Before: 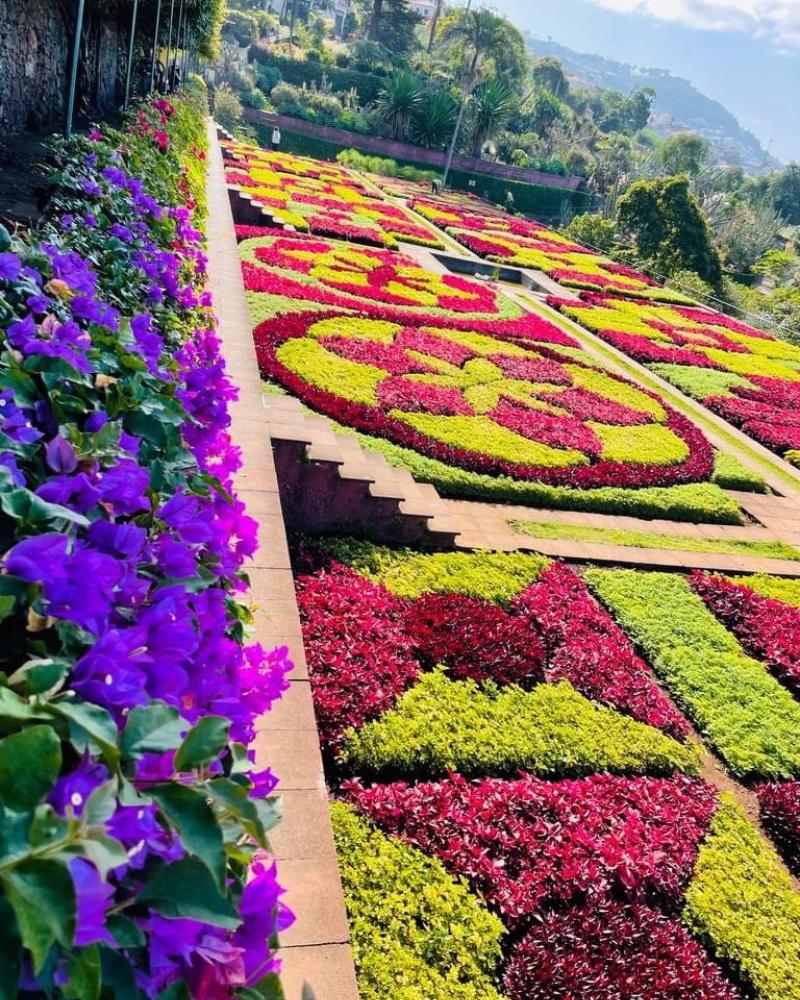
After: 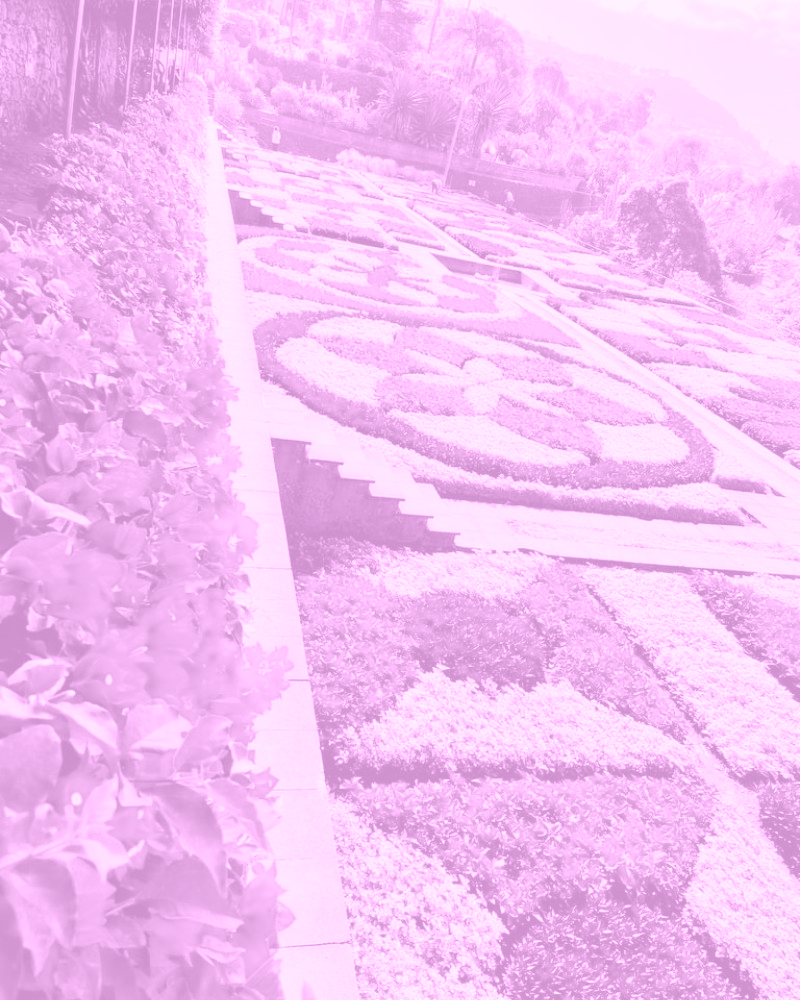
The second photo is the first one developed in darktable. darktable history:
white balance: red 0.984, blue 1.059
exposure: black level correction 0, exposure 0.7 EV, compensate exposure bias true, compensate highlight preservation false
colorize: hue 331.2°, saturation 69%, source mix 30.28%, lightness 69.02%, version 1
